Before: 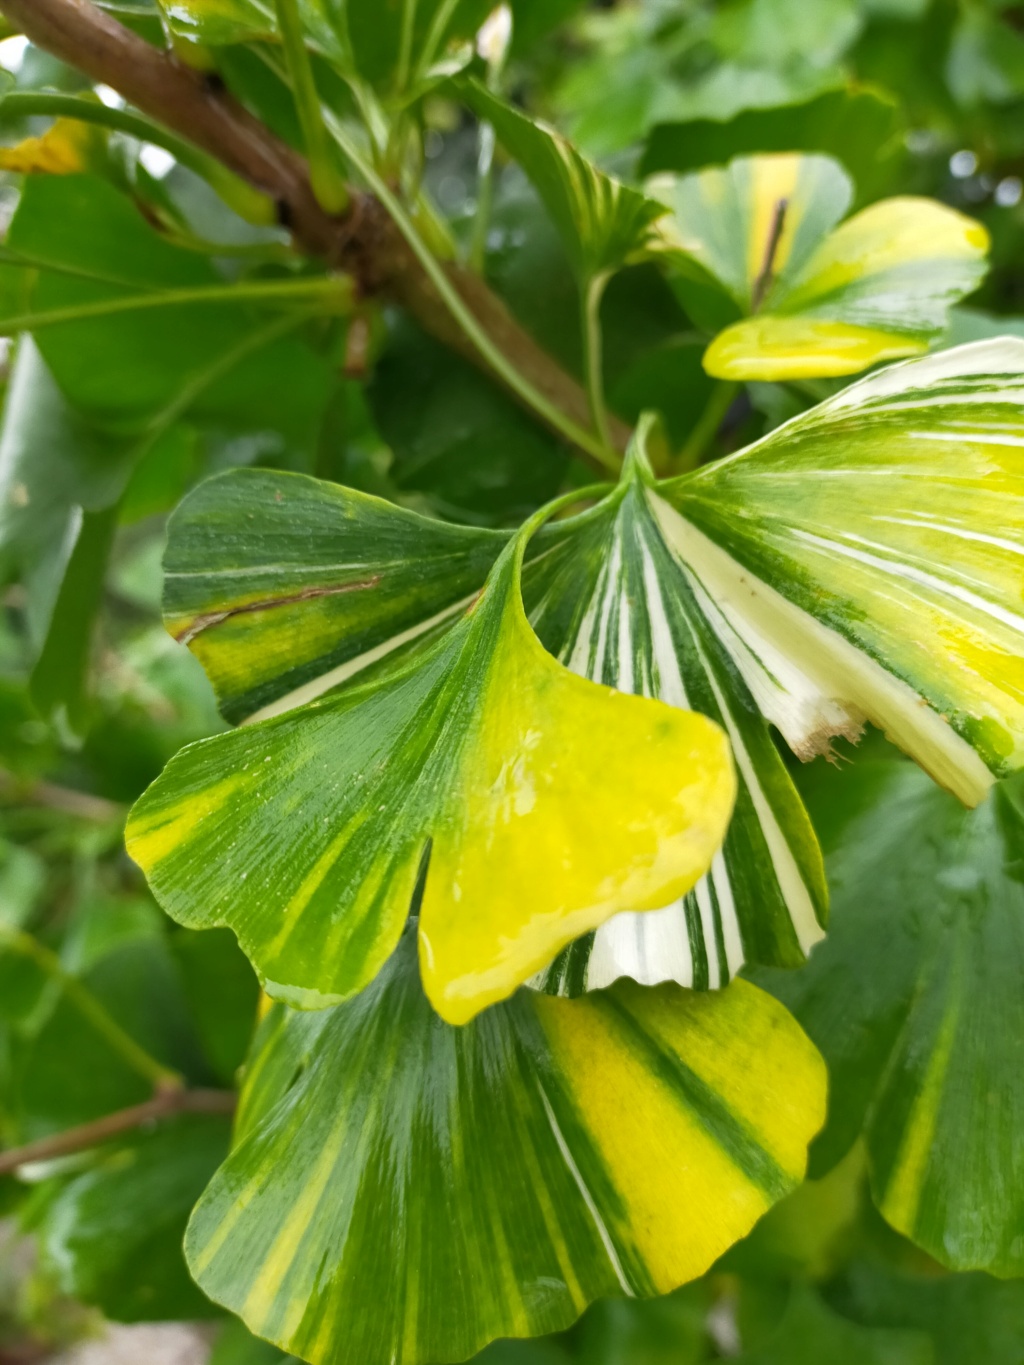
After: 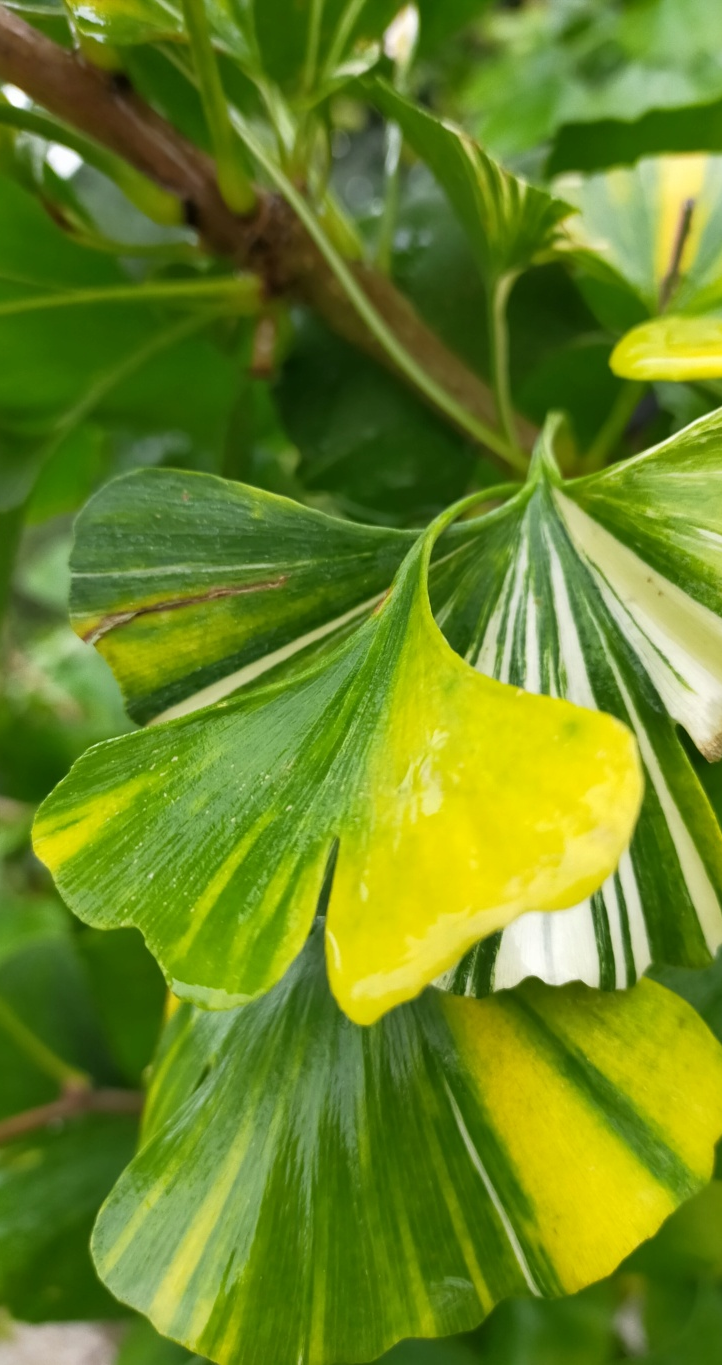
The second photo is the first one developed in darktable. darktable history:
crop and rotate: left 9.085%, right 20.343%
